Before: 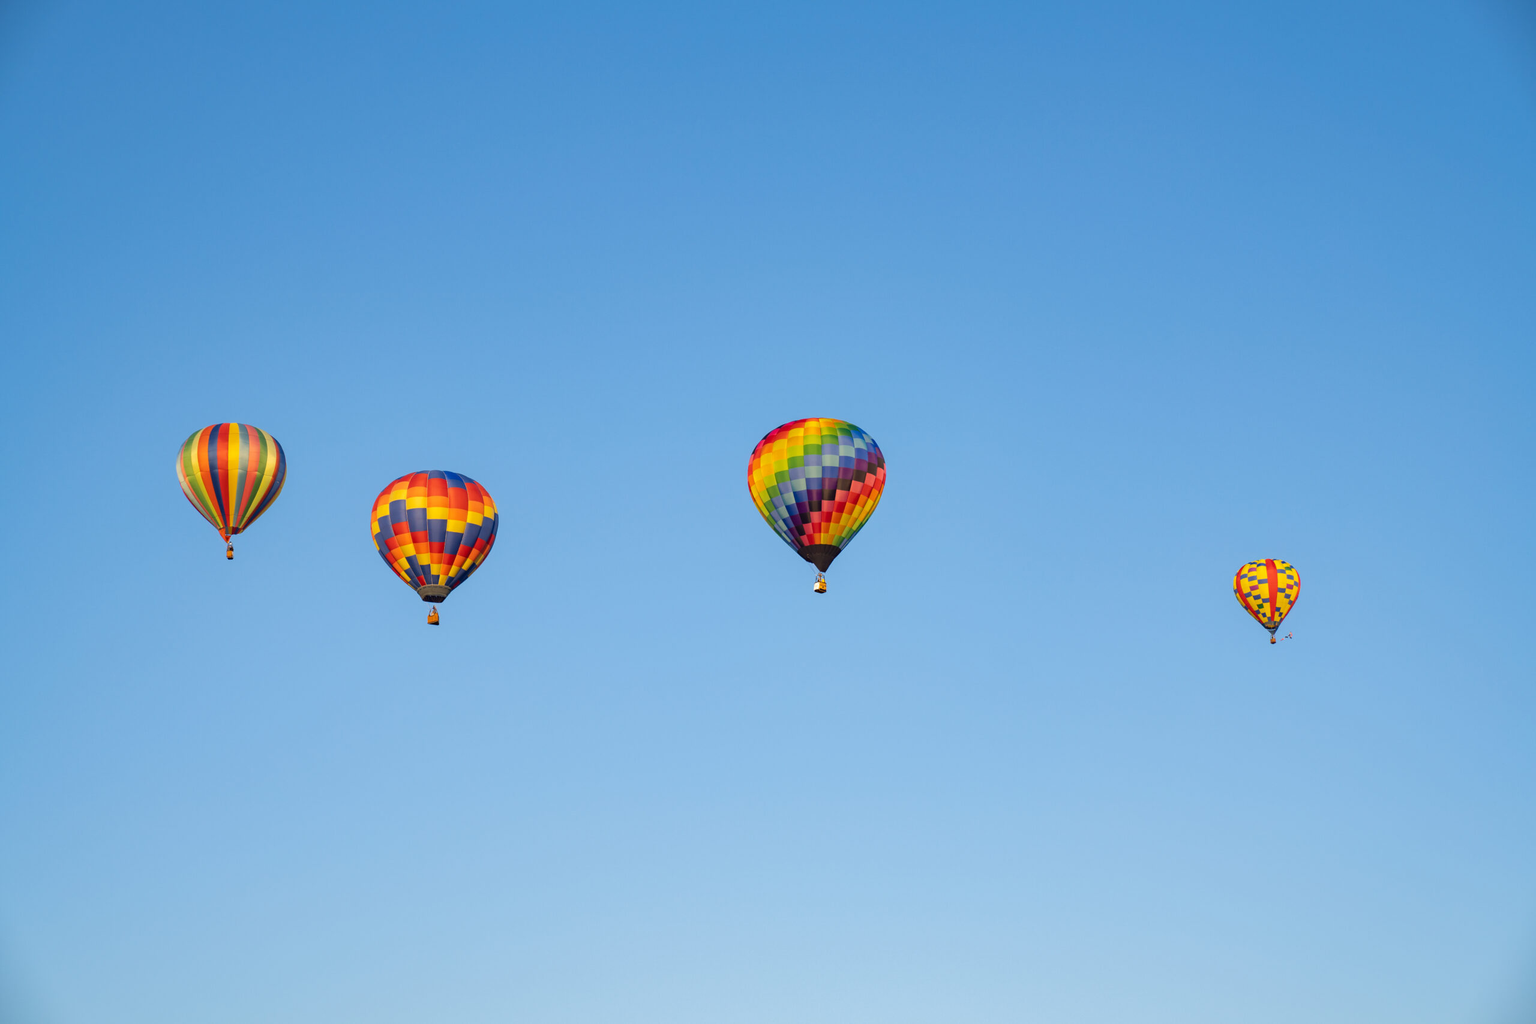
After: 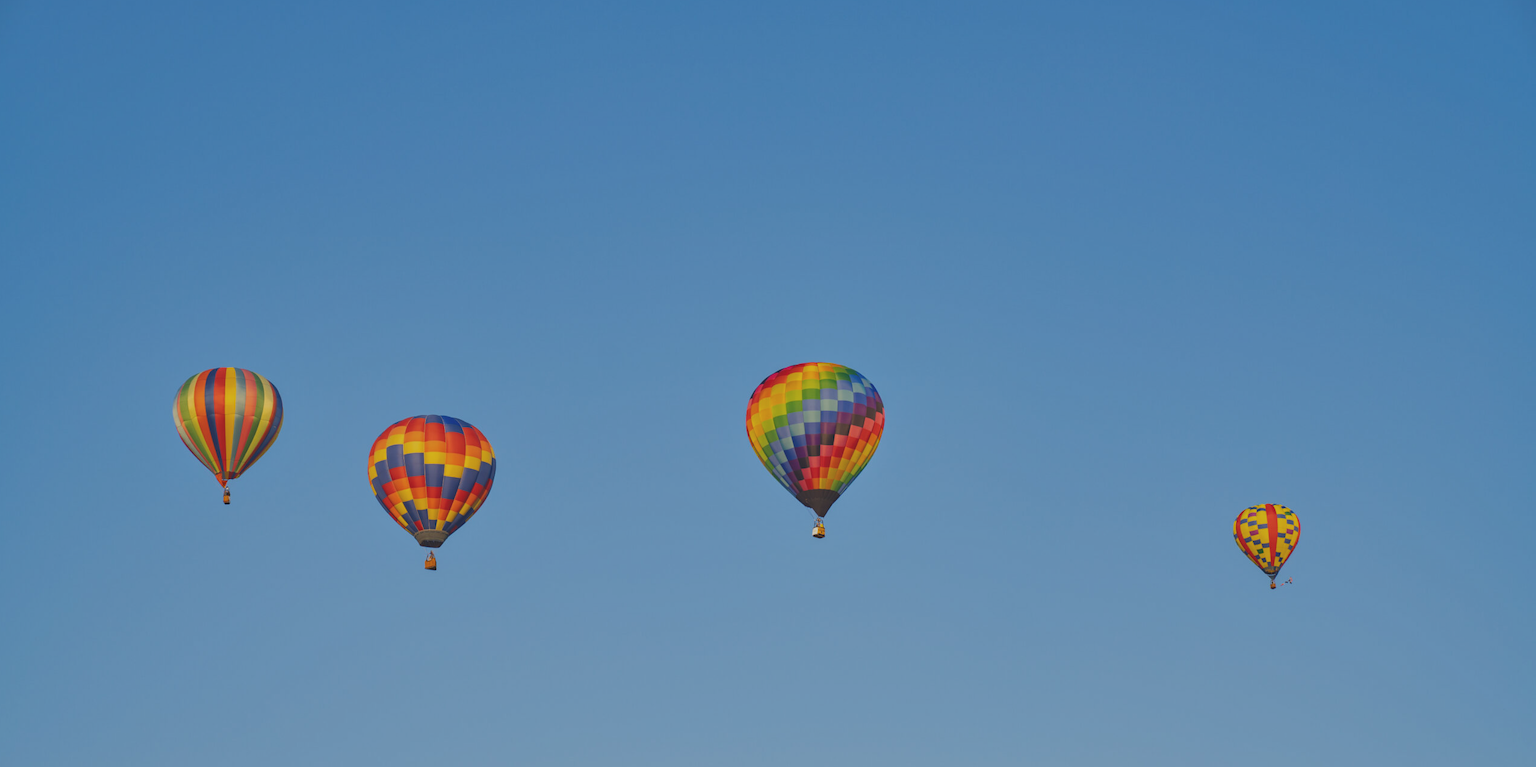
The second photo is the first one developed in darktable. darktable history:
exposure: black level correction -0.016, exposure -1.042 EV, compensate exposure bias true, compensate highlight preservation false
crop: left 0.288%, top 5.567%, bottom 19.735%
tone equalizer: -7 EV 0.157 EV, -6 EV 0.579 EV, -5 EV 1.14 EV, -4 EV 1.34 EV, -3 EV 1.12 EV, -2 EV 0.6 EV, -1 EV 0.149 EV
base curve: curves: ch0 [(0, 0) (0.283, 0.295) (1, 1)]
